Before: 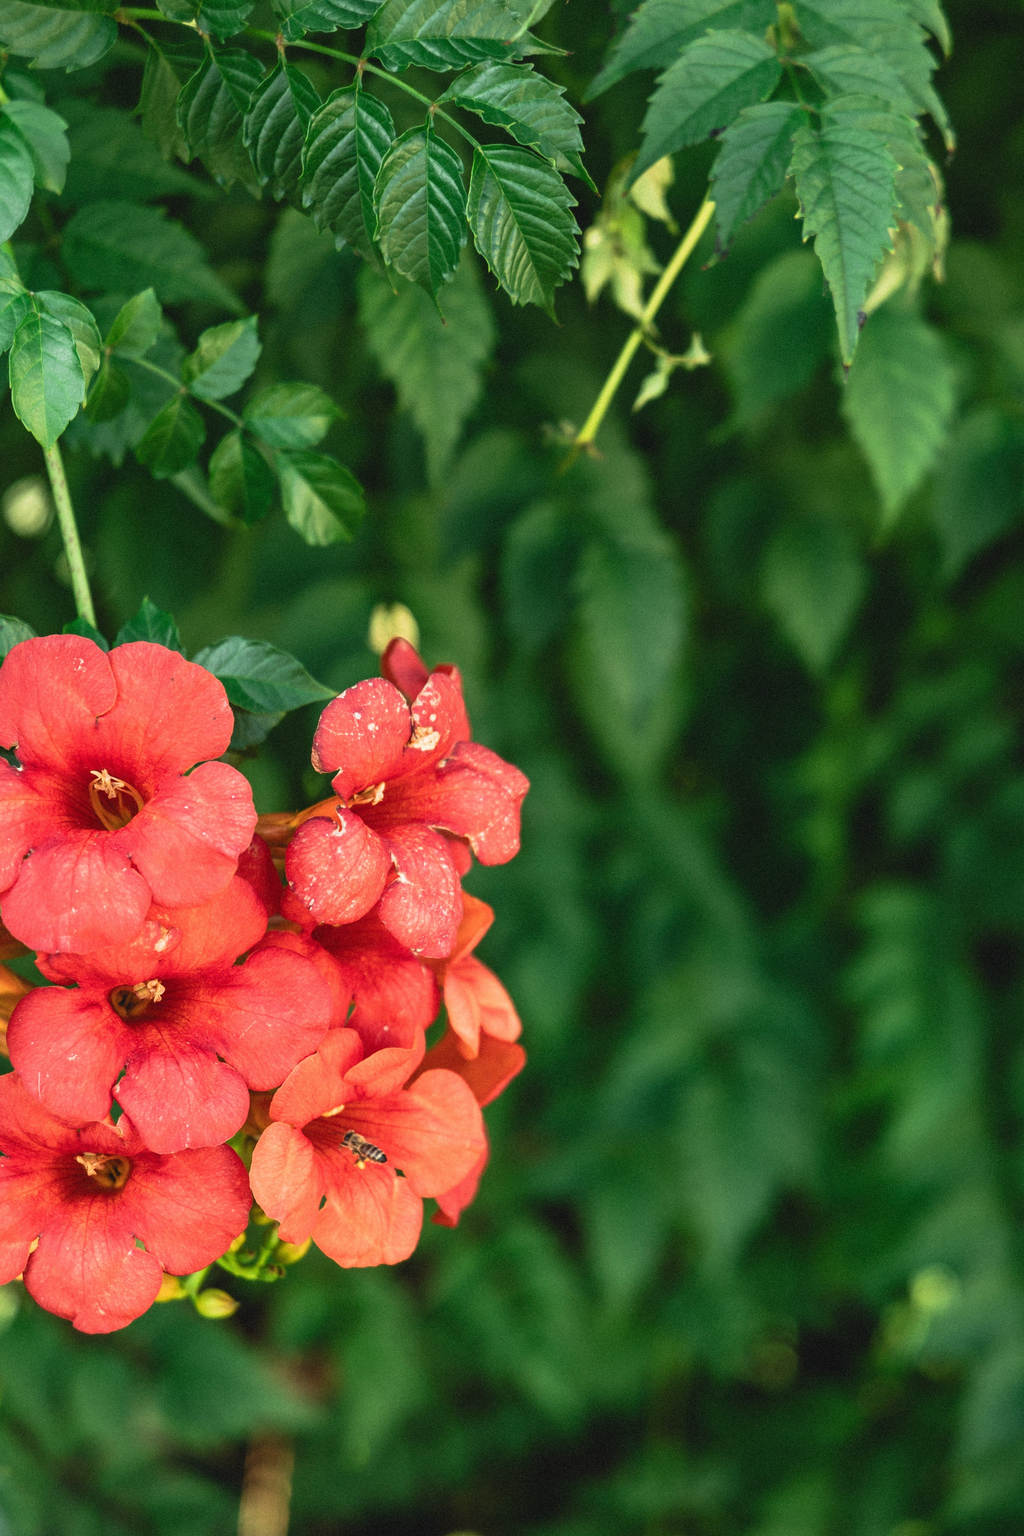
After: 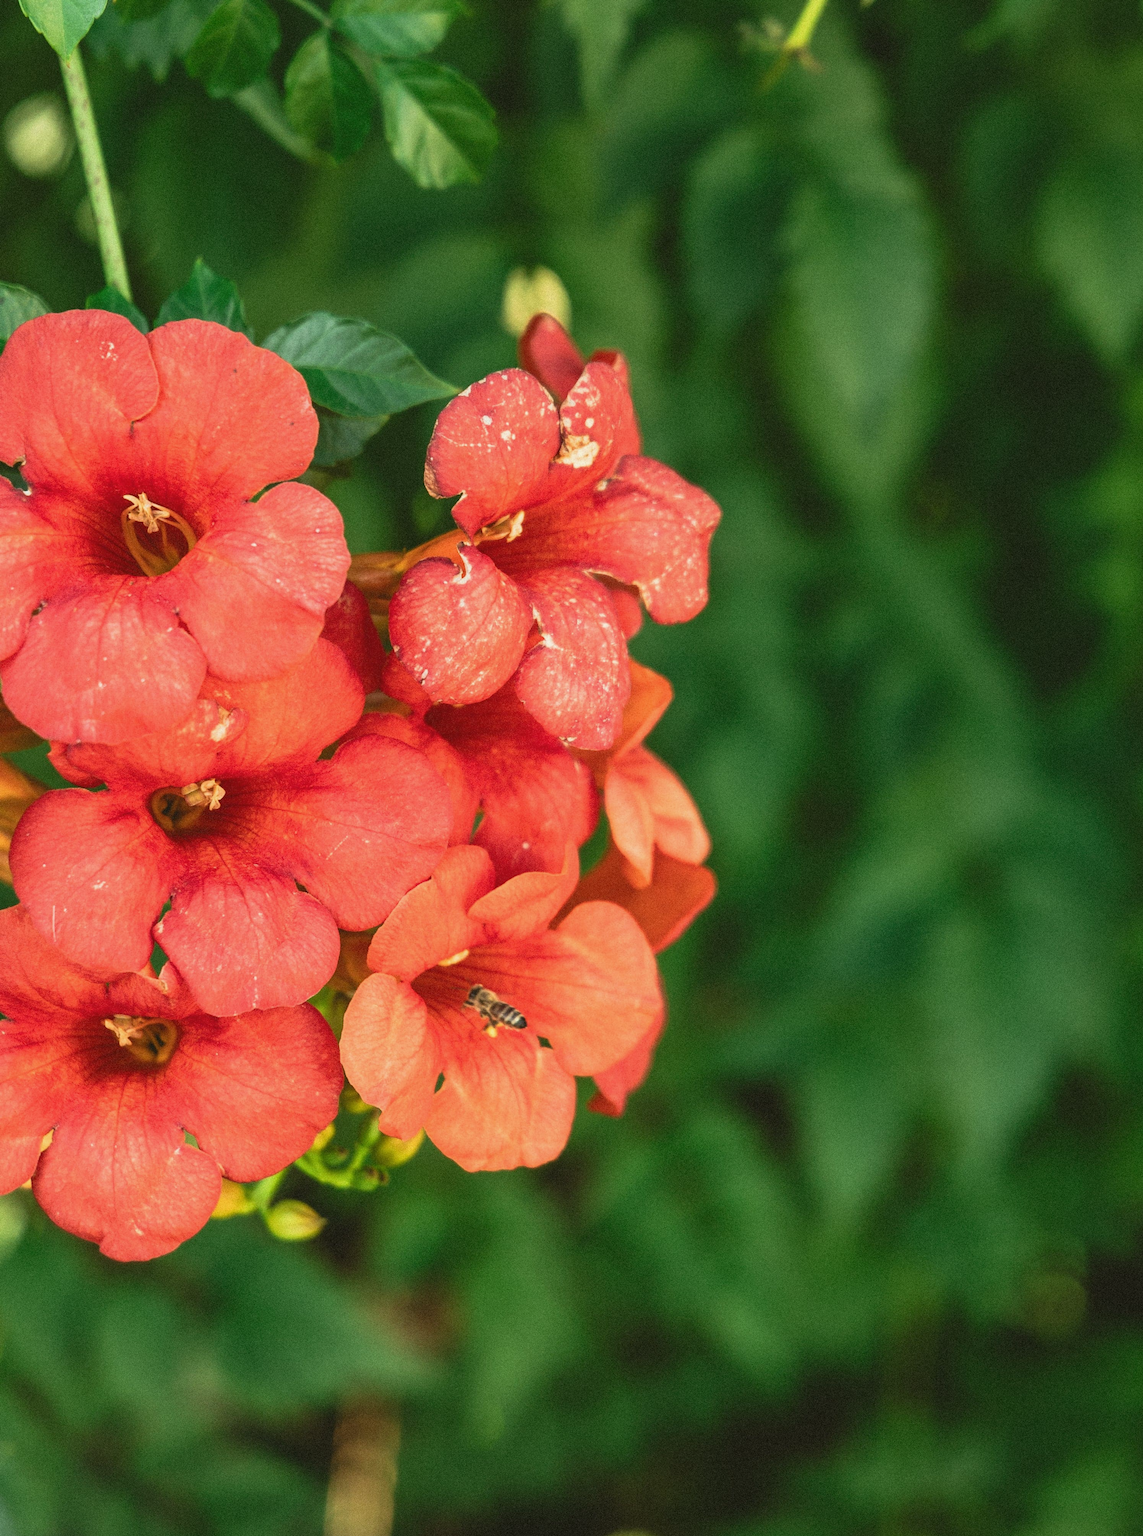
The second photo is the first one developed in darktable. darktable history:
crop: top 26.531%, right 17.959%
tone equalizer: on, module defaults
color balance: mode lift, gamma, gain (sRGB), lift [1.04, 1, 1, 0.97], gamma [1.01, 1, 1, 0.97], gain [0.96, 1, 1, 0.97]
